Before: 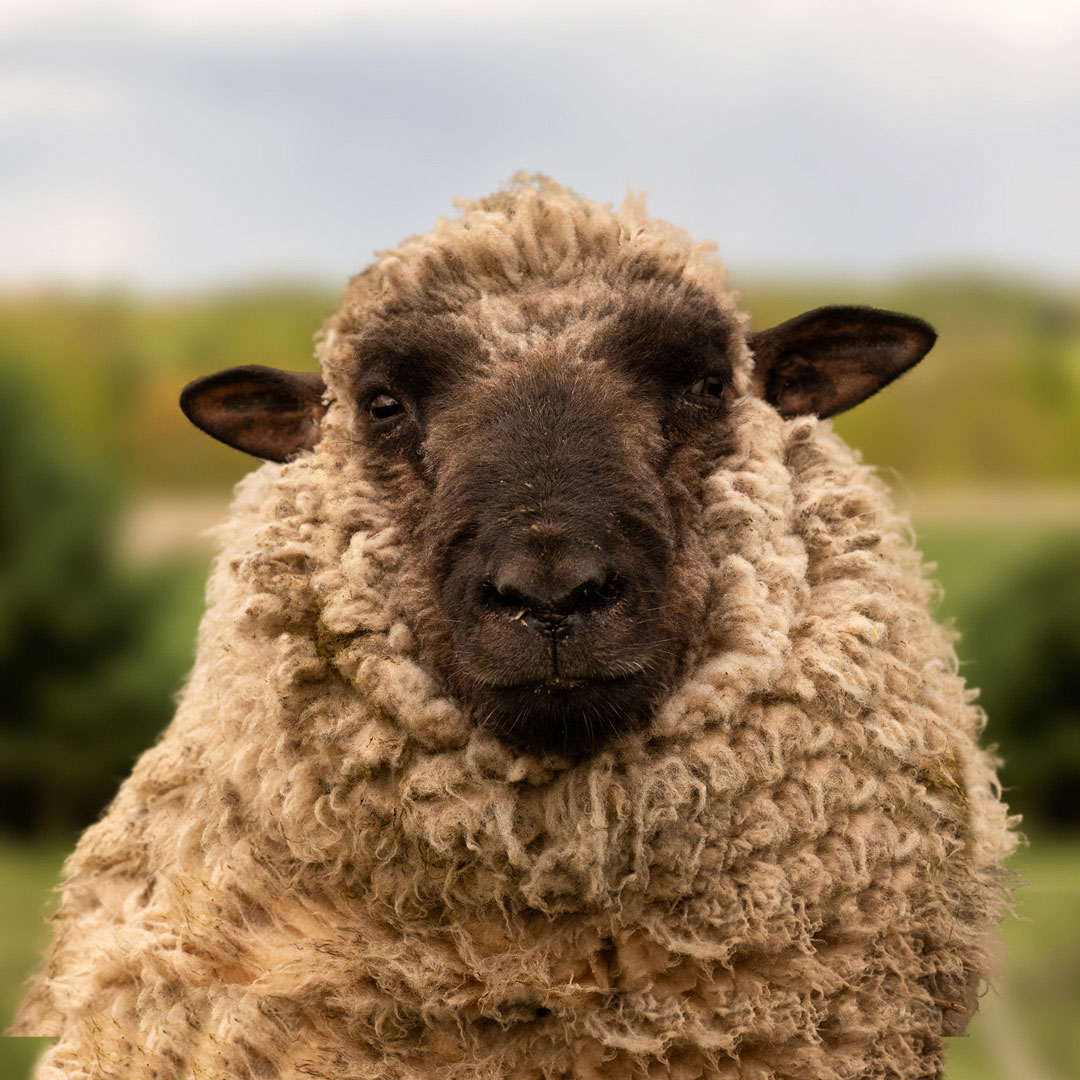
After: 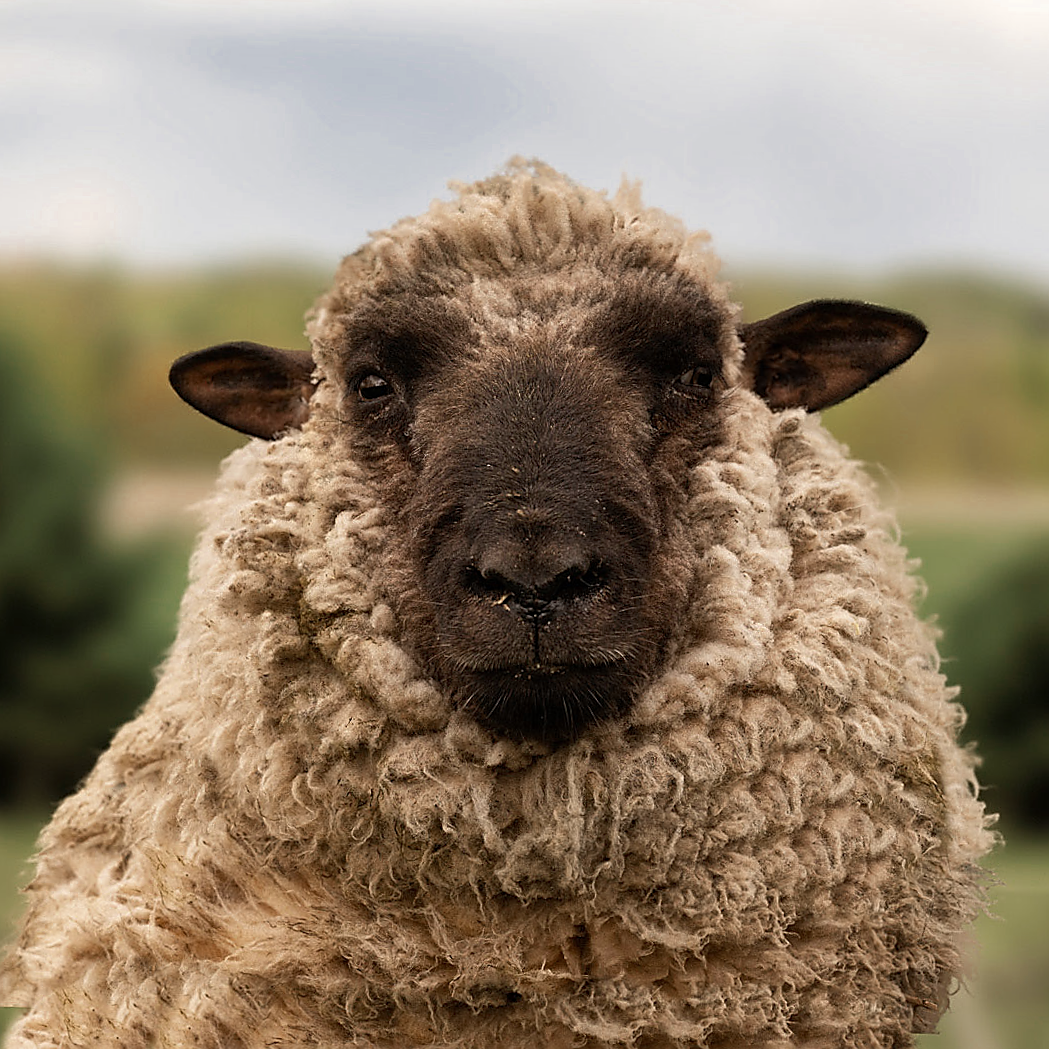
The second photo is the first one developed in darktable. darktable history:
crop and rotate: angle -1.69°
sharpen: radius 1.4, amount 1.25, threshold 0.7
color zones: curves: ch0 [(0, 0.5) (0.125, 0.4) (0.25, 0.5) (0.375, 0.4) (0.5, 0.4) (0.625, 0.35) (0.75, 0.35) (0.875, 0.5)]; ch1 [(0, 0.35) (0.125, 0.45) (0.25, 0.35) (0.375, 0.35) (0.5, 0.35) (0.625, 0.35) (0.75, 0.45) (0.875, 0.35)]; ch2 [(0, 0.6) (0.125, 0.5) (0.25, 0.5) (0.375, 0.6) (0.5, 0.6) (0.625, 0.5) (0.75, 0.5) (0.875, 0.5)]
